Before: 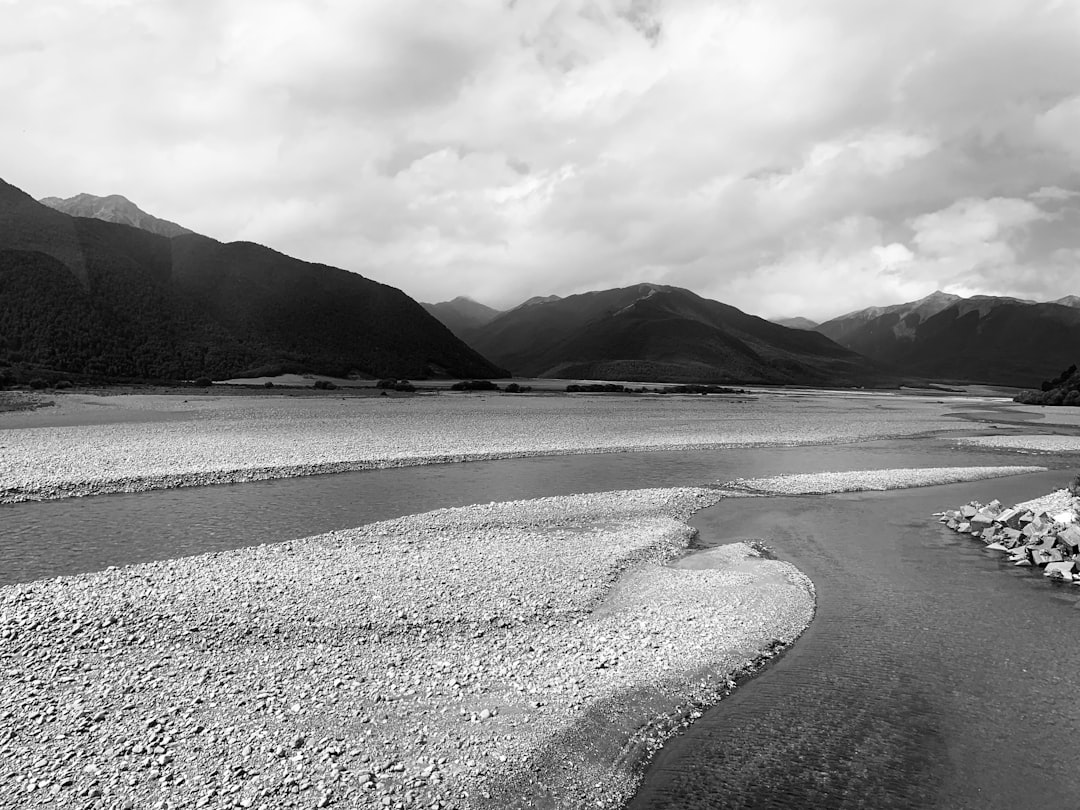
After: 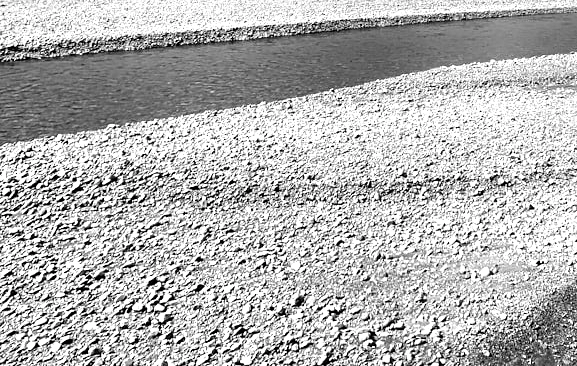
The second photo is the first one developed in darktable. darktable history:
filmic rgb: black relative exposure -8.22 EV, white relative exposure 2.24 EV, hardness 7.12, latitude 84.83%, contrast 1.691, highlights saturation mix -3.44%, shadows ↔ highlights balance -1.94%
crop and rotate: top 54.664%, right 46.525%, bottom 0.118%
